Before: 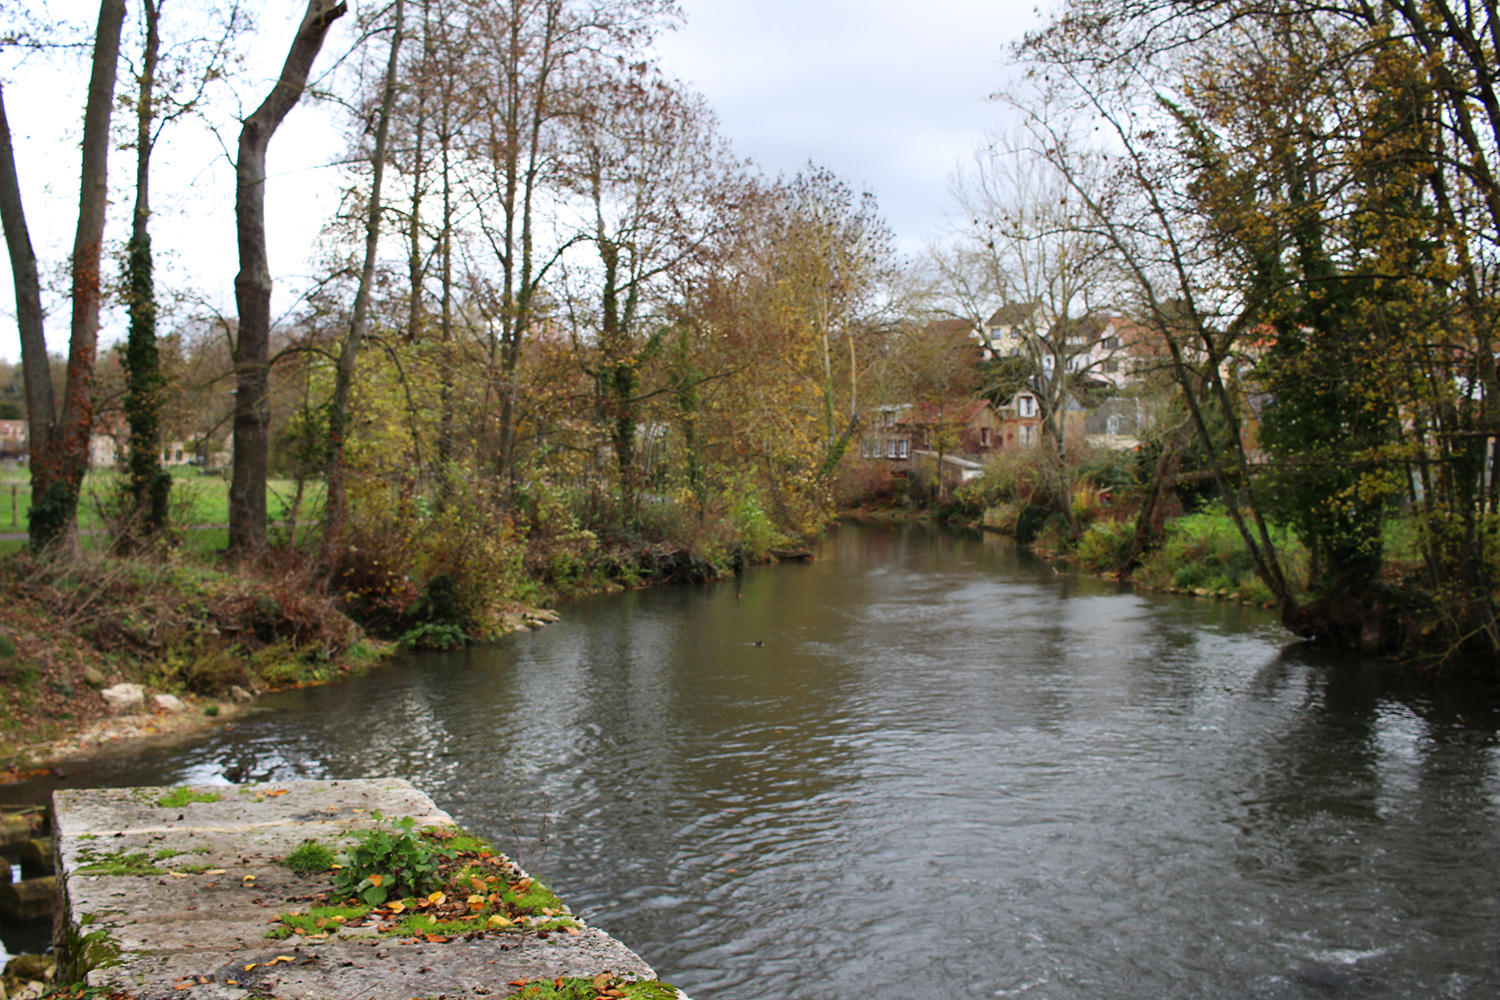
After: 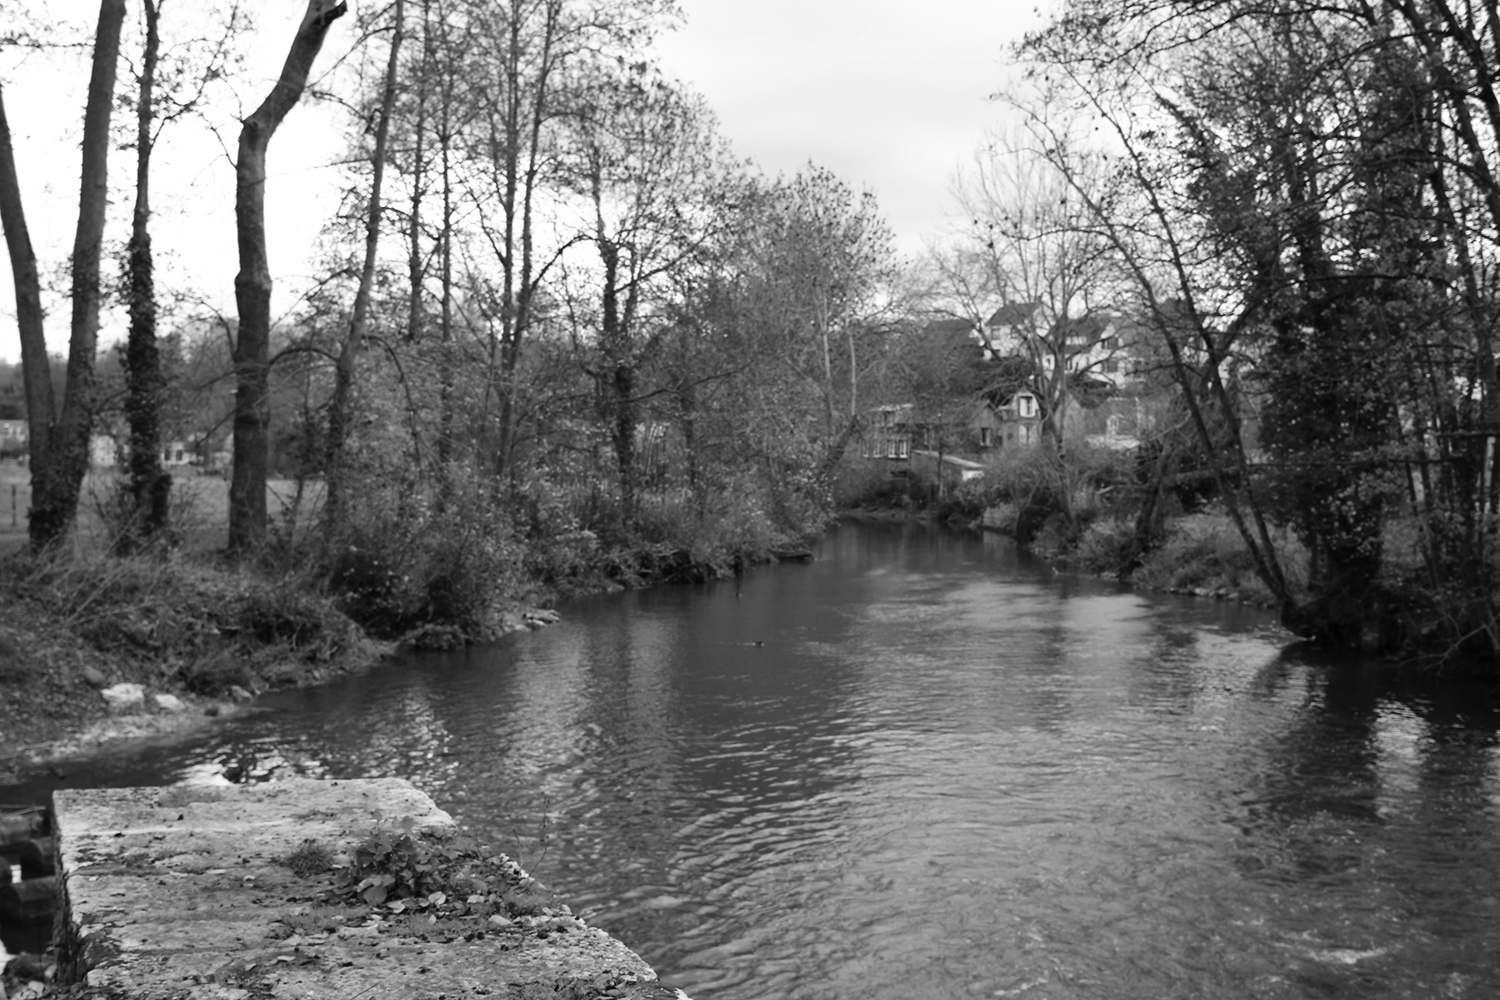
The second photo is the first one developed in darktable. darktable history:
color calibration: output gray [0.25, 0.35, 0.4, 0], x 0.37, y 0.382, temperature 4313.96 K, saturation algorithm version 1 (2020)
